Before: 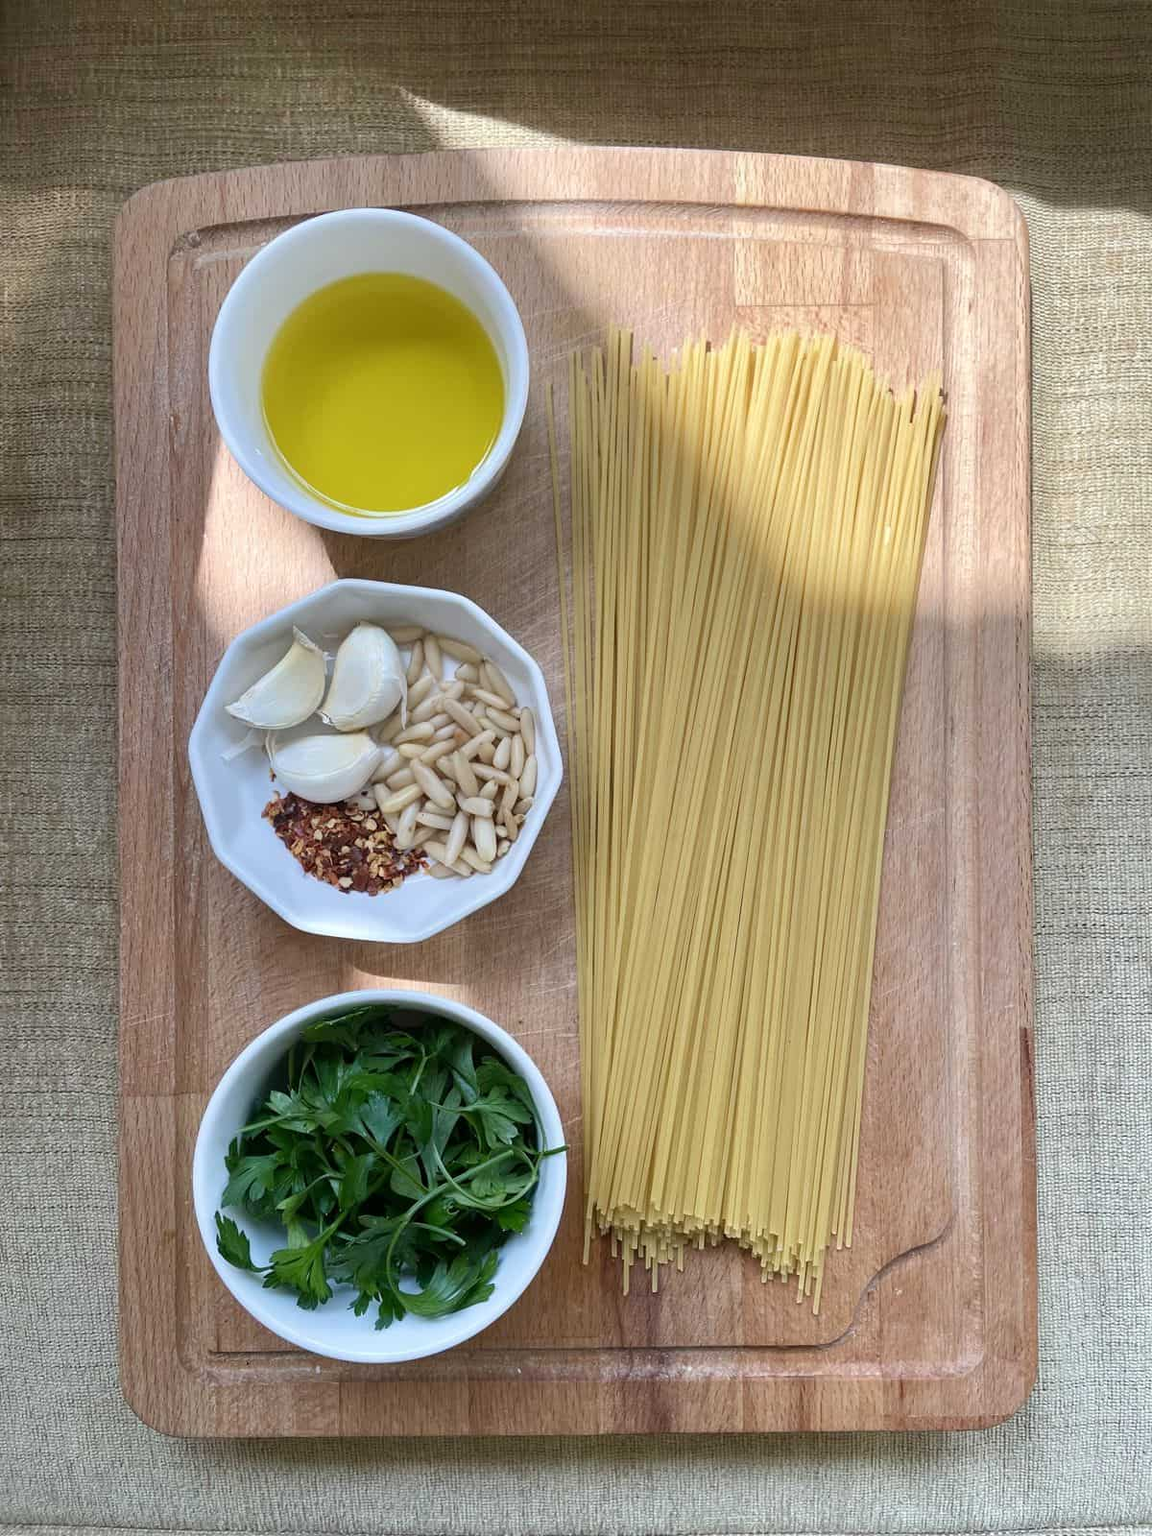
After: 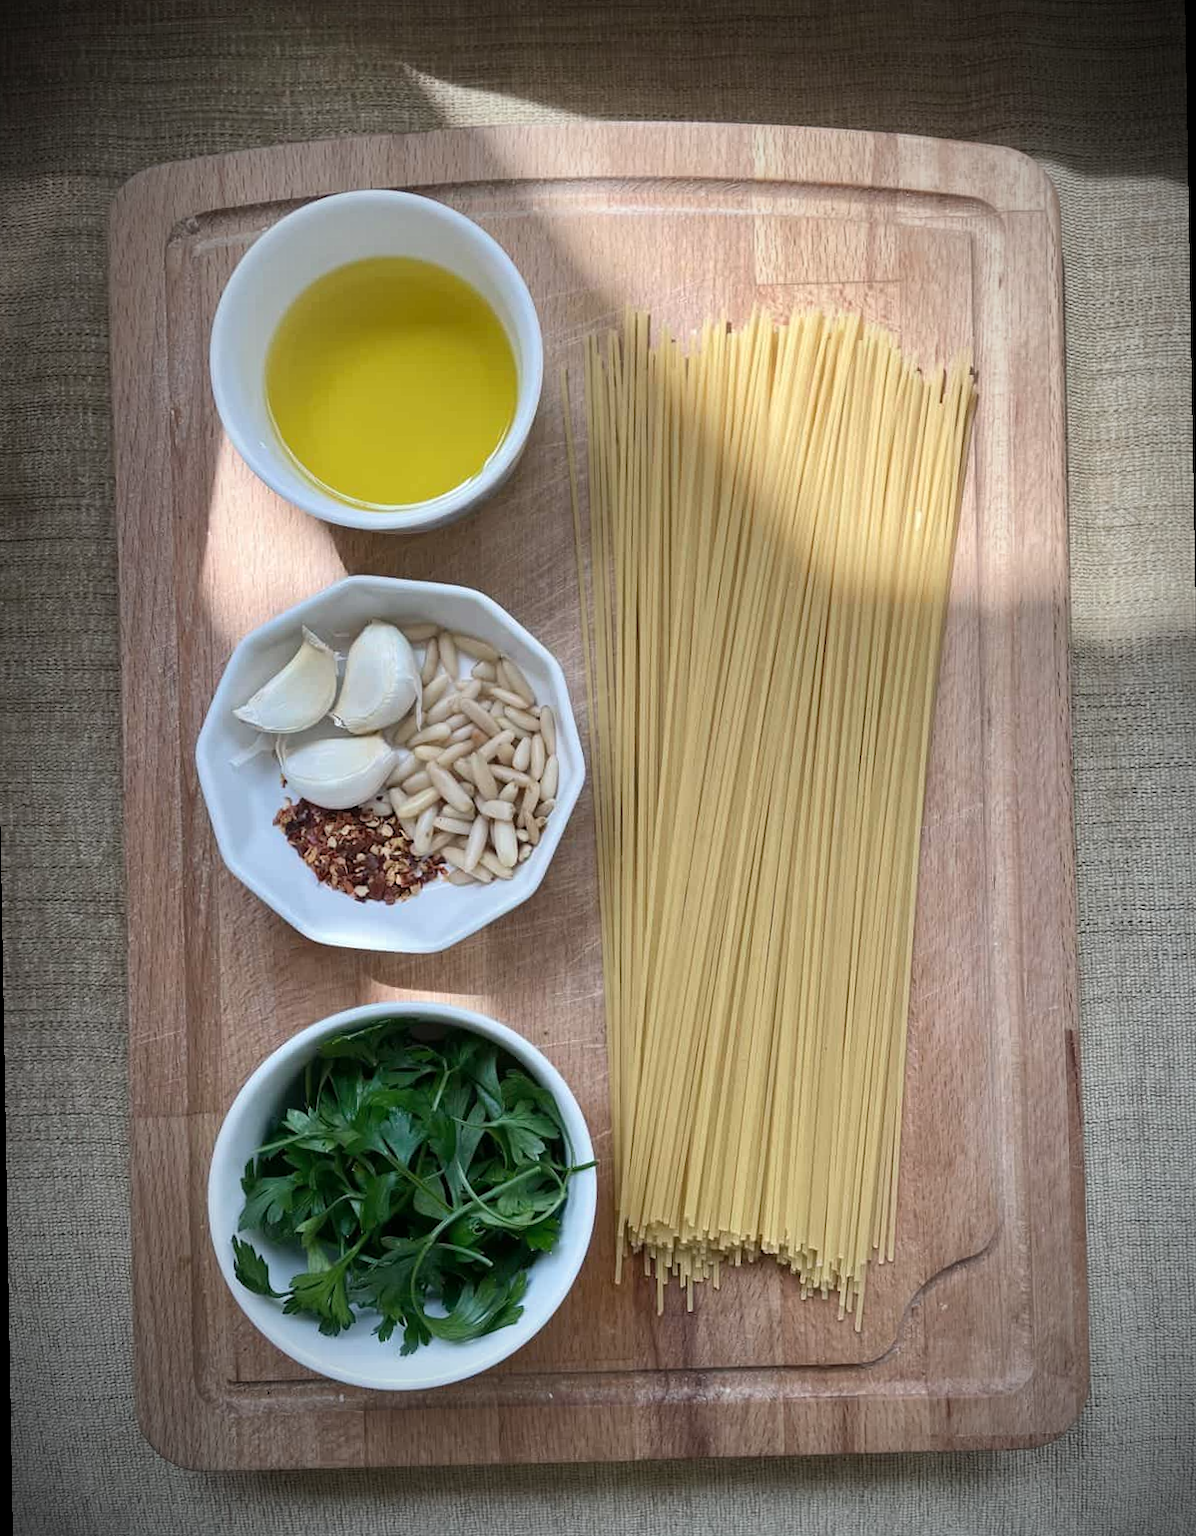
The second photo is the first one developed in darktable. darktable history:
vignetting: fall-off start 67.5%, fall-off radius 67.23%, brightness -0.813, automatic ratio true
contrast brightness saturation: contrast 0.06, brightness -0.01, saturation -0.23
rotate and perspective: rotation -1°, crop left 0.011, crop right 0.989, crop top 0.025, crop bottom 0.975
